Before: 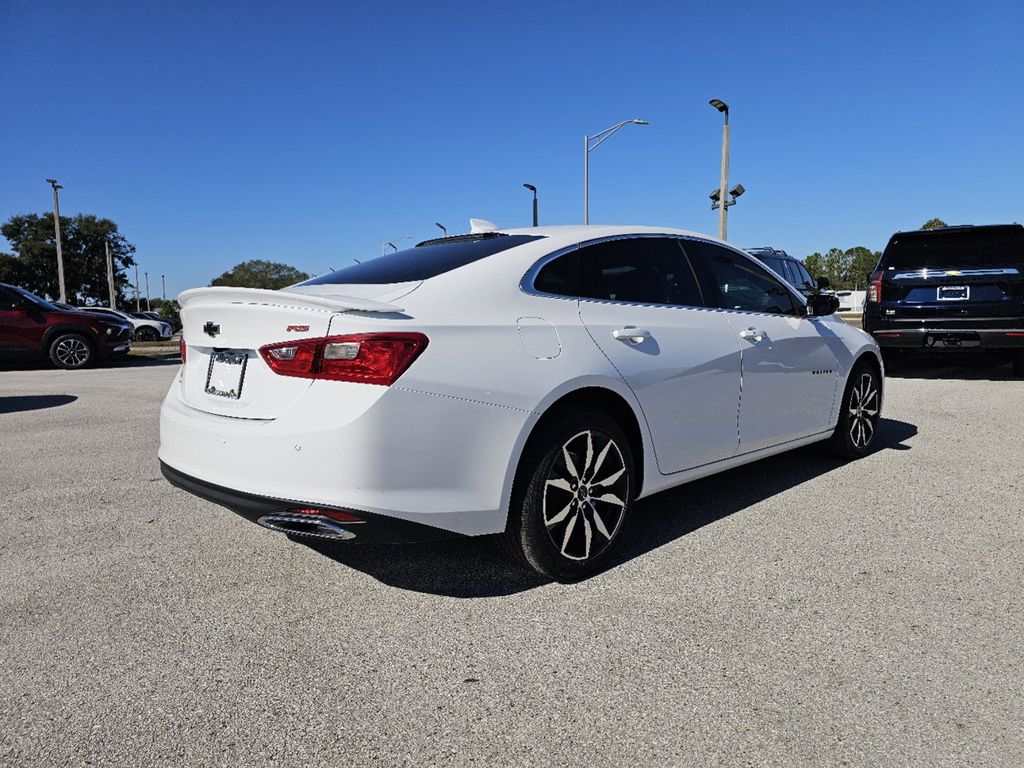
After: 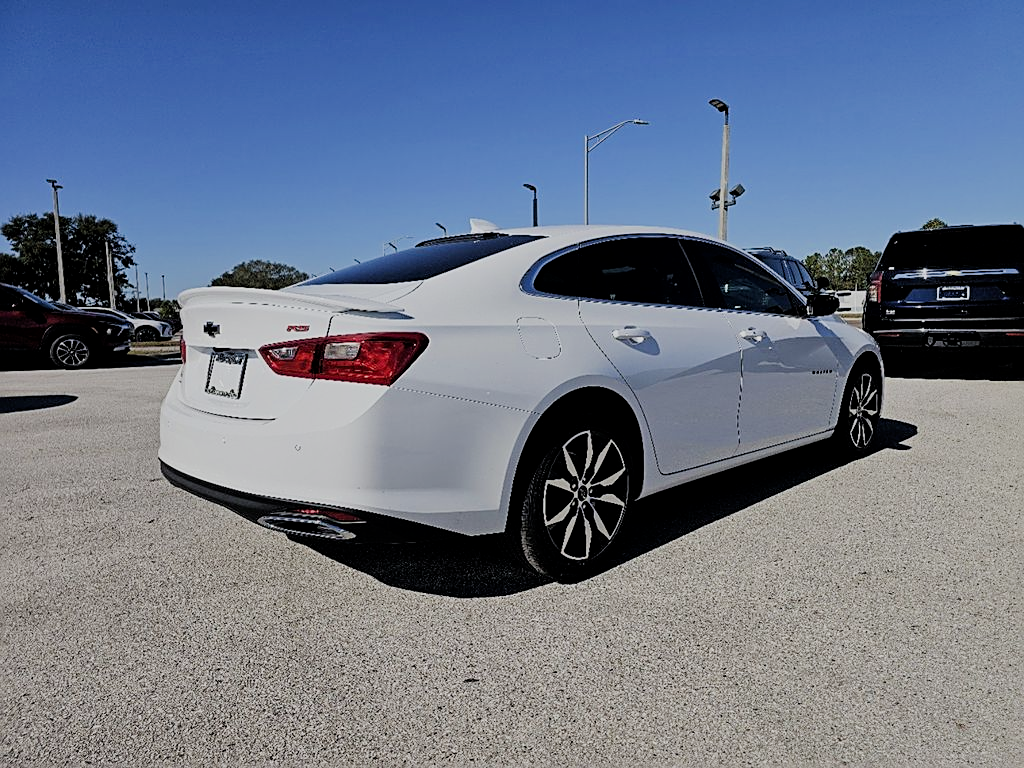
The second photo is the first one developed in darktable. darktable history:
local contrast: mode bilateral grid, contrast 19, coarseness 50, detail 120%, midtone range 0.2
sharpen: on, module defaults
filmic rgb: black relative exposure -6.82 EV, white relative exposure 5.83 EV, hardness 2.69
